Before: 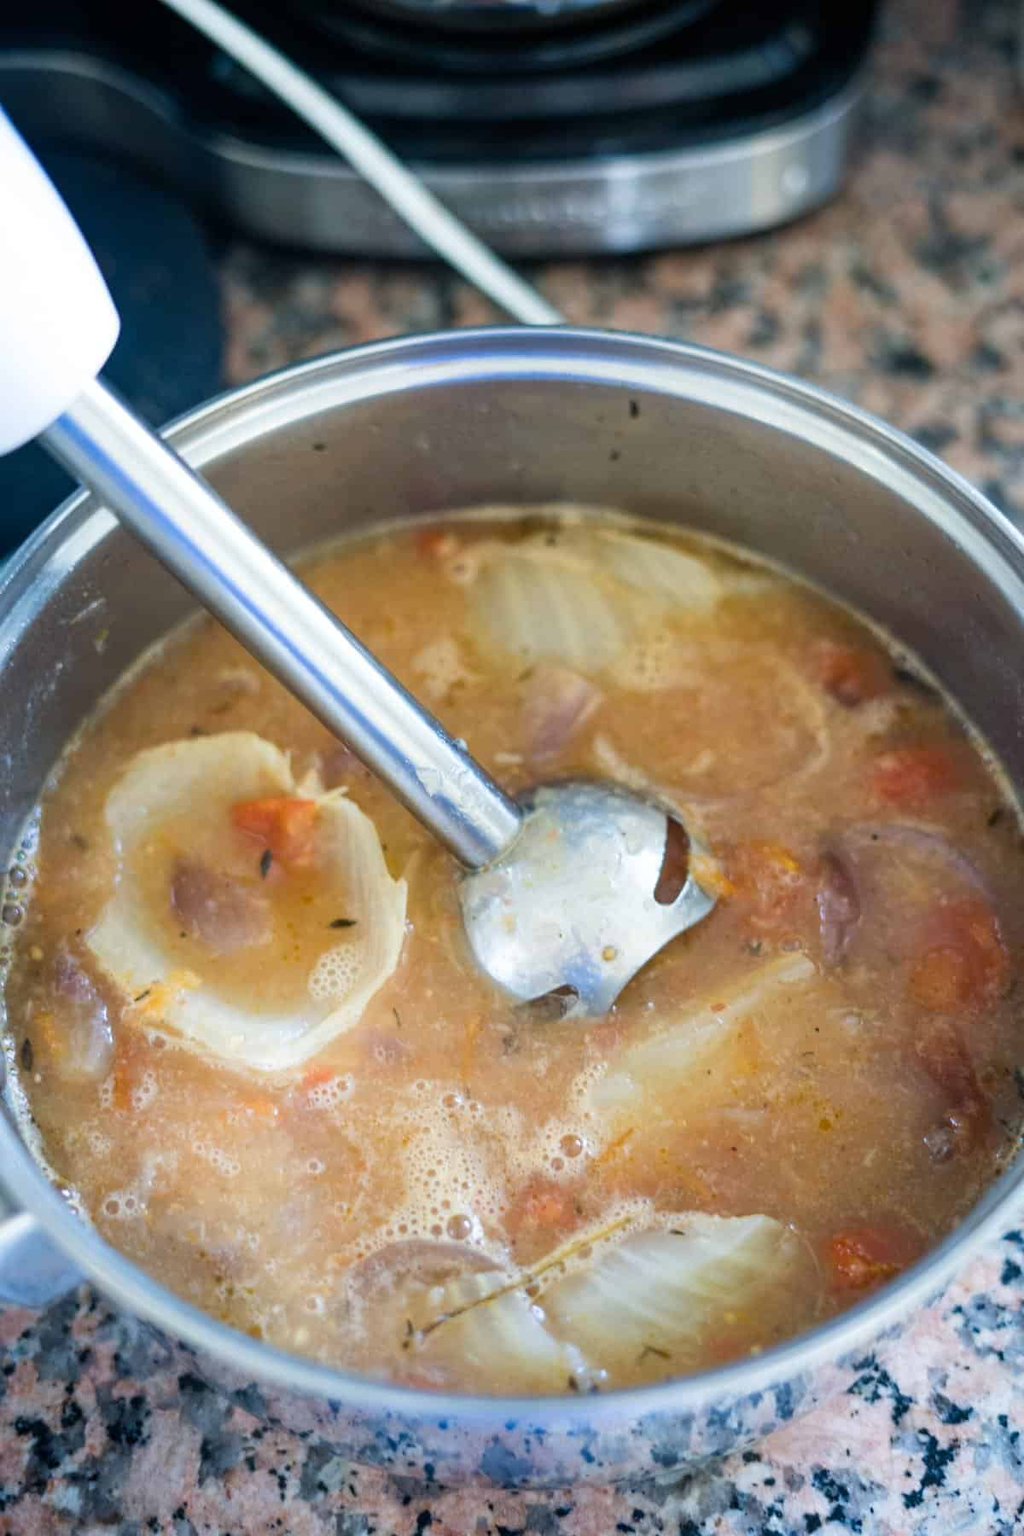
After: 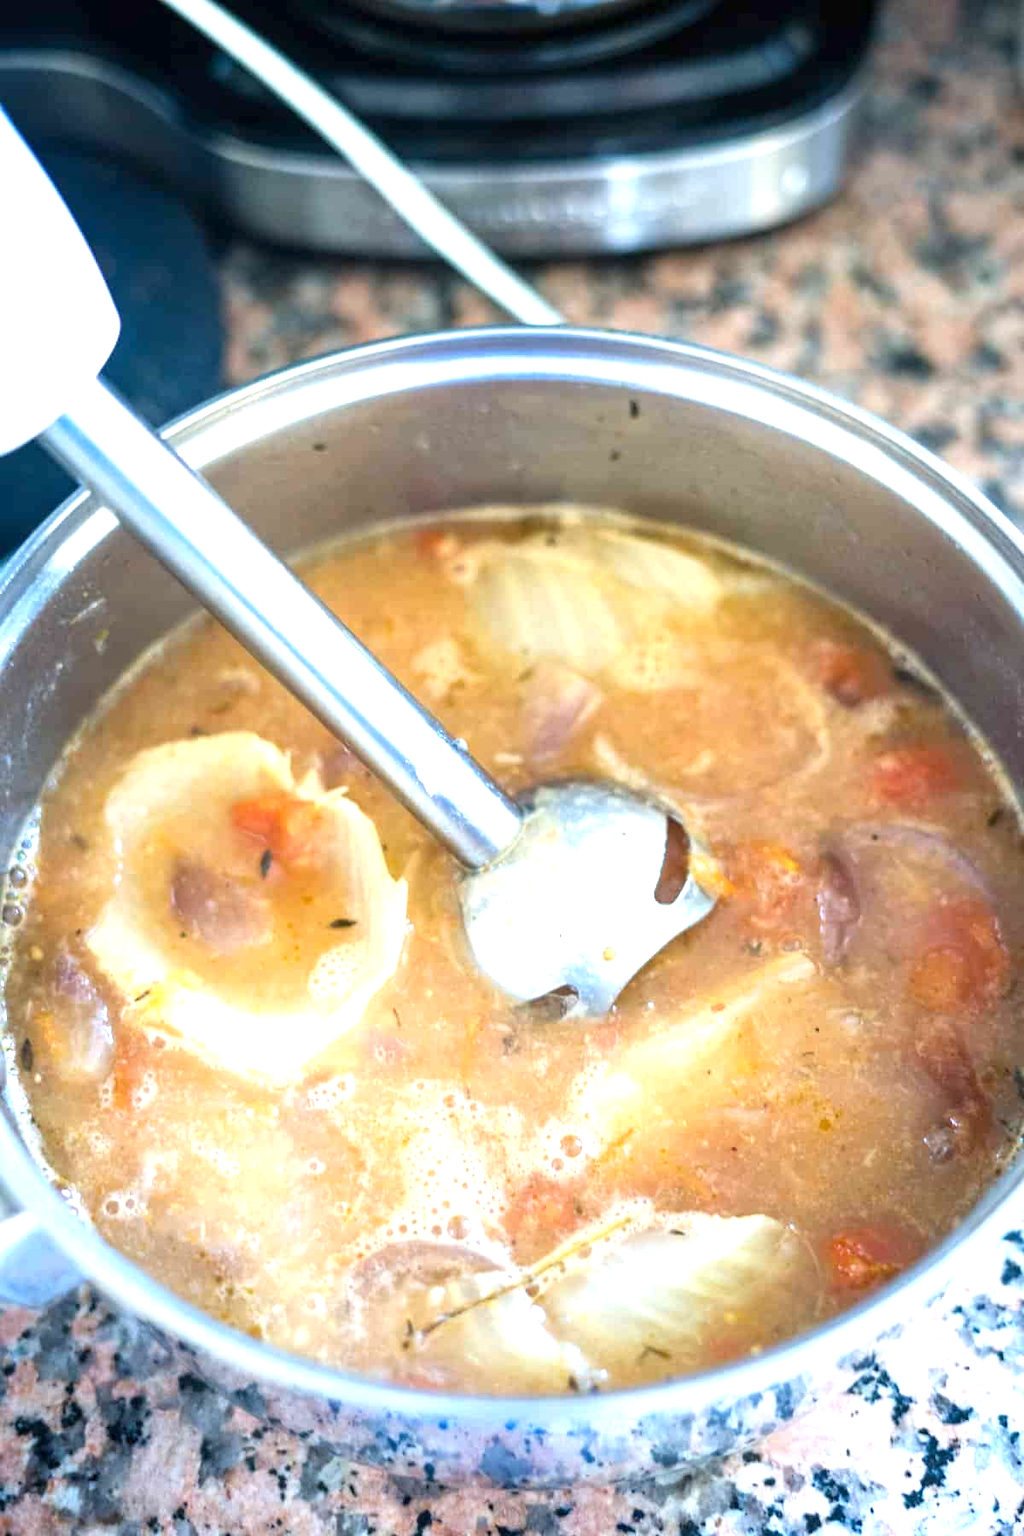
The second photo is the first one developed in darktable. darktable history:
exposure: exposure 1.071 EV, compensate highlight preservation false
